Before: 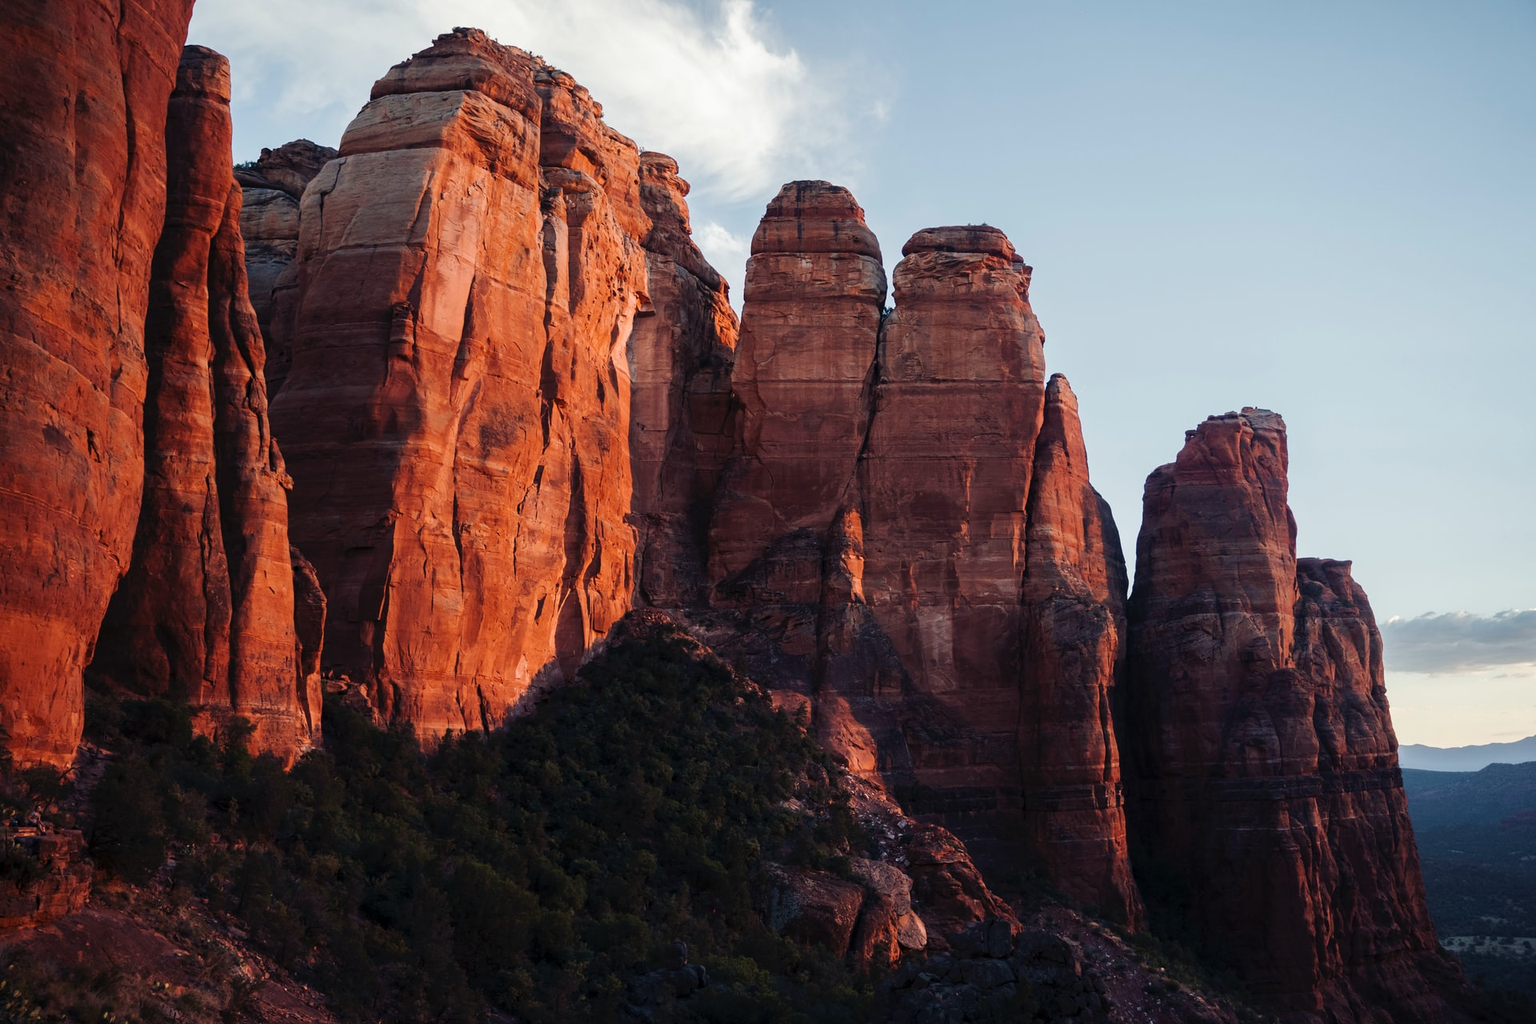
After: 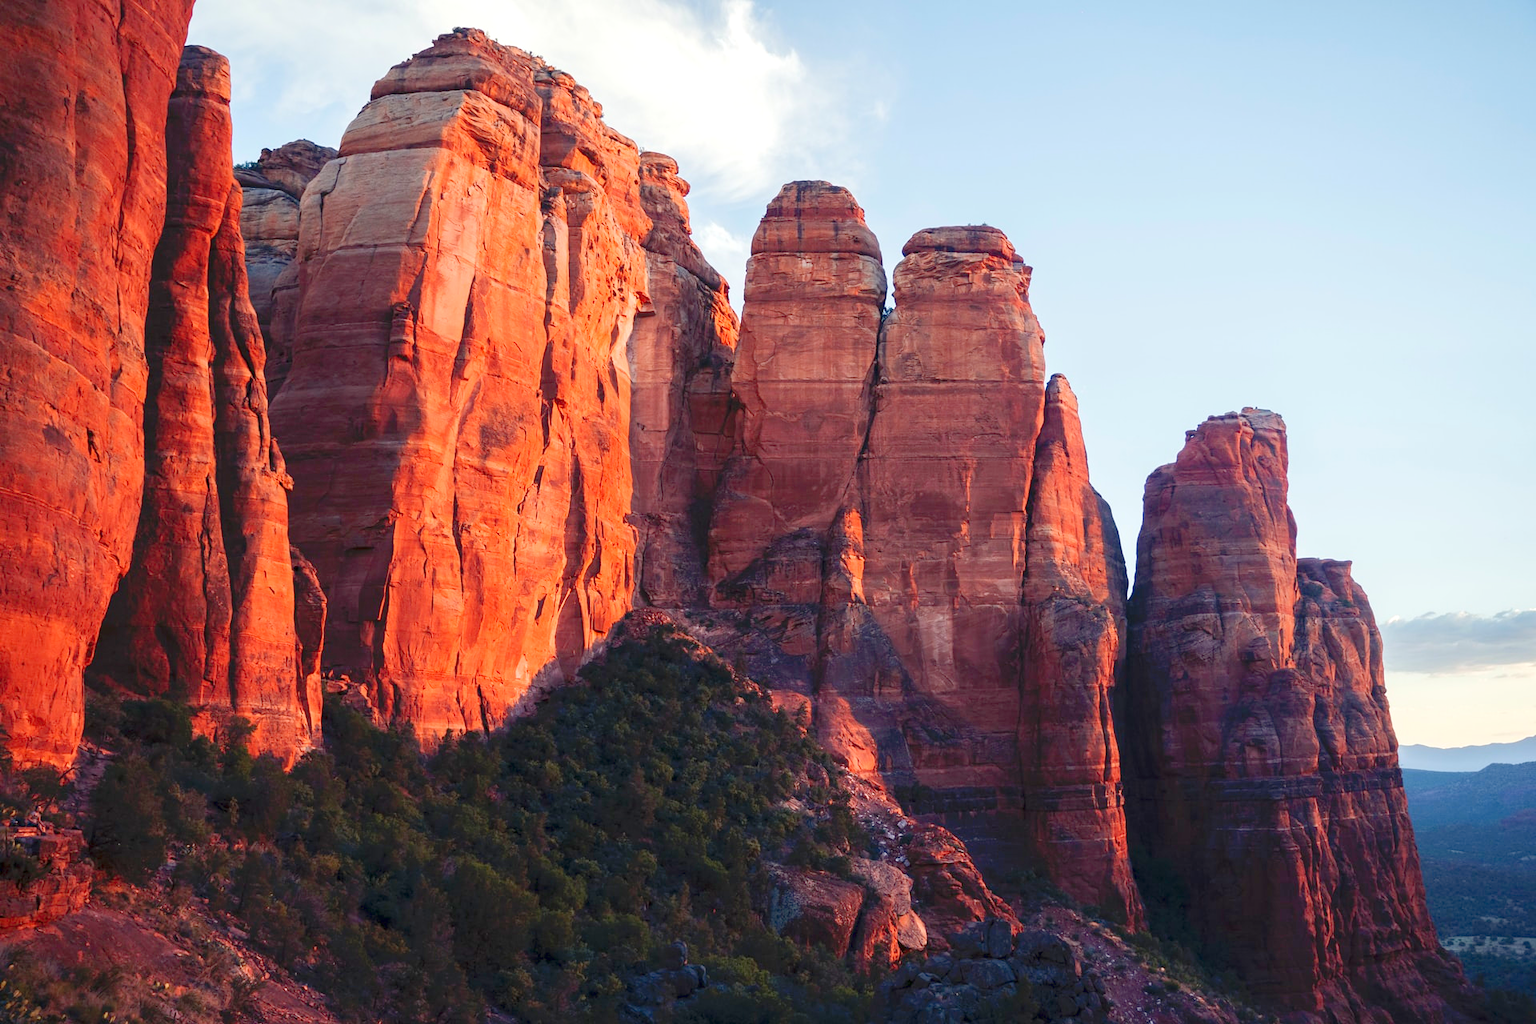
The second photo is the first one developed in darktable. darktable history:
levels: levels [0, 0.397, 0.955]
exposure: exposure 0.078 EV, compensate highlight preservation false
